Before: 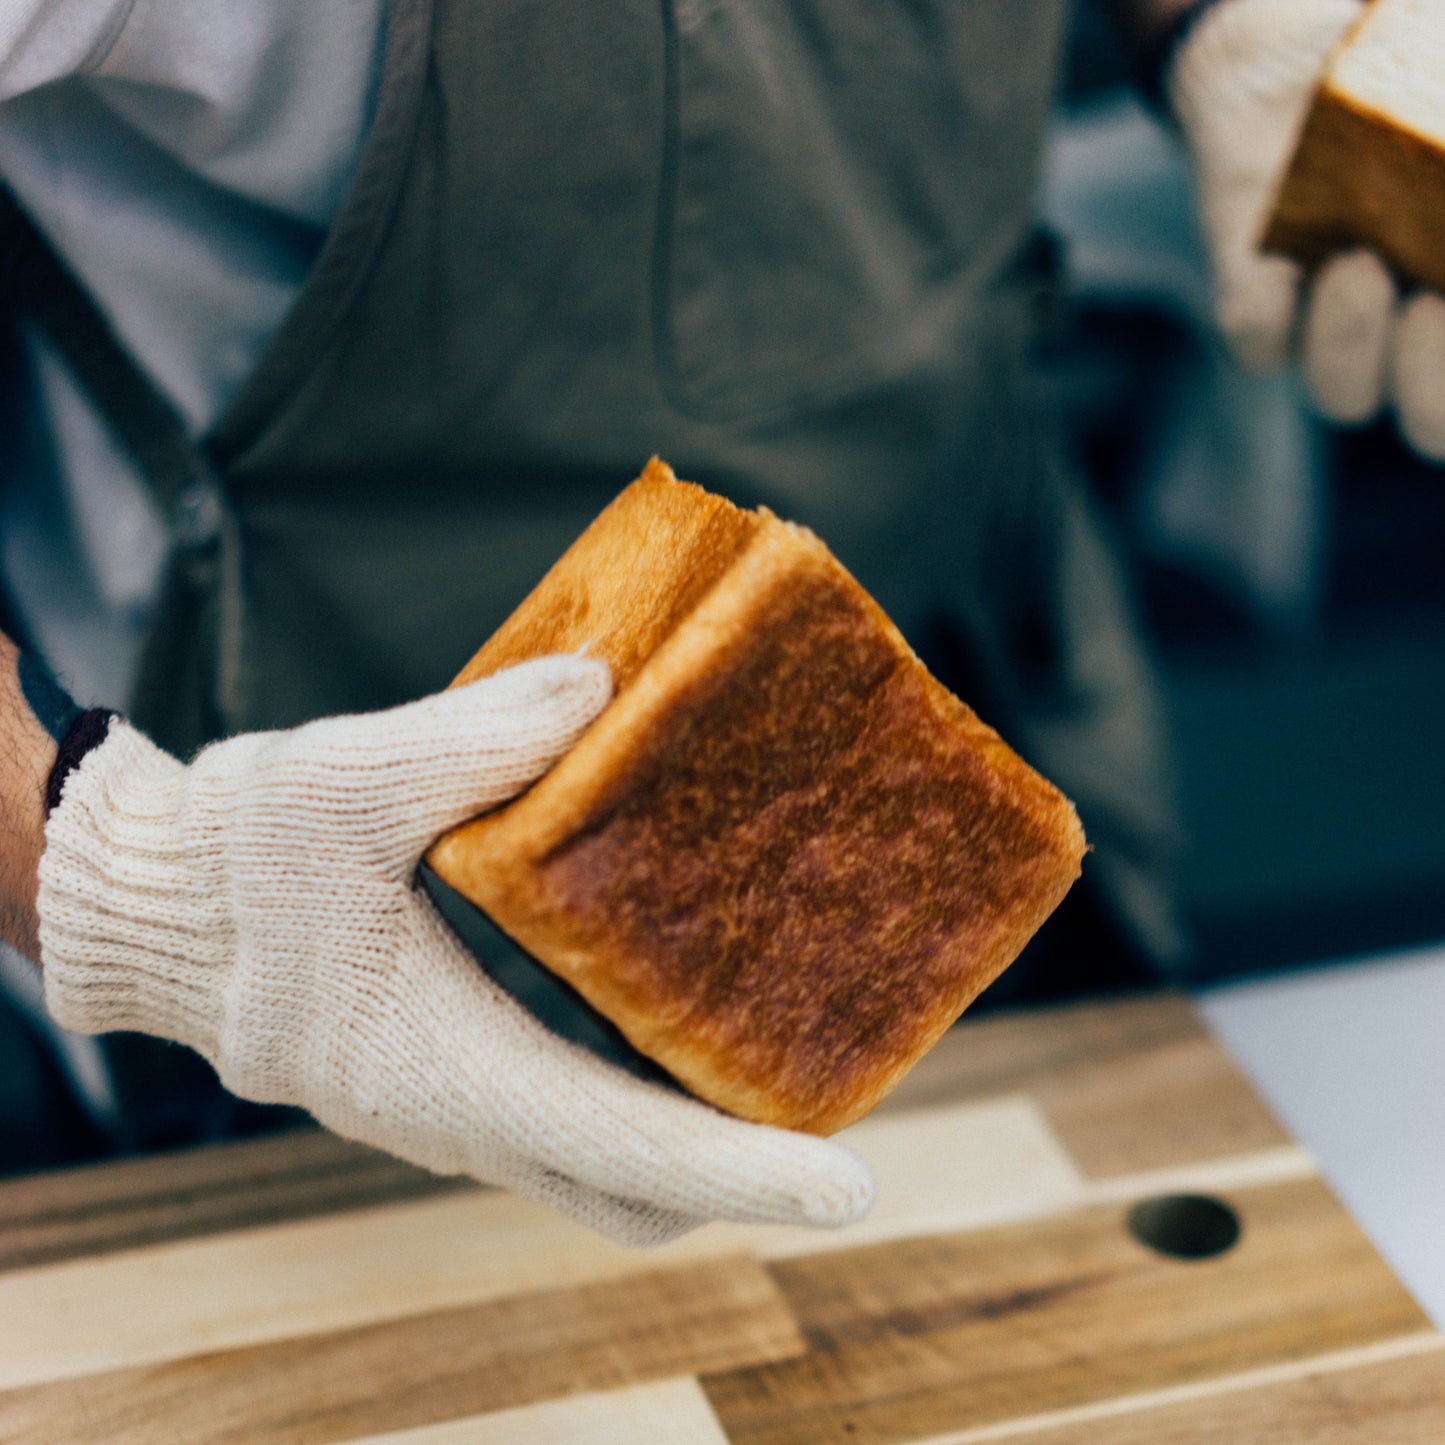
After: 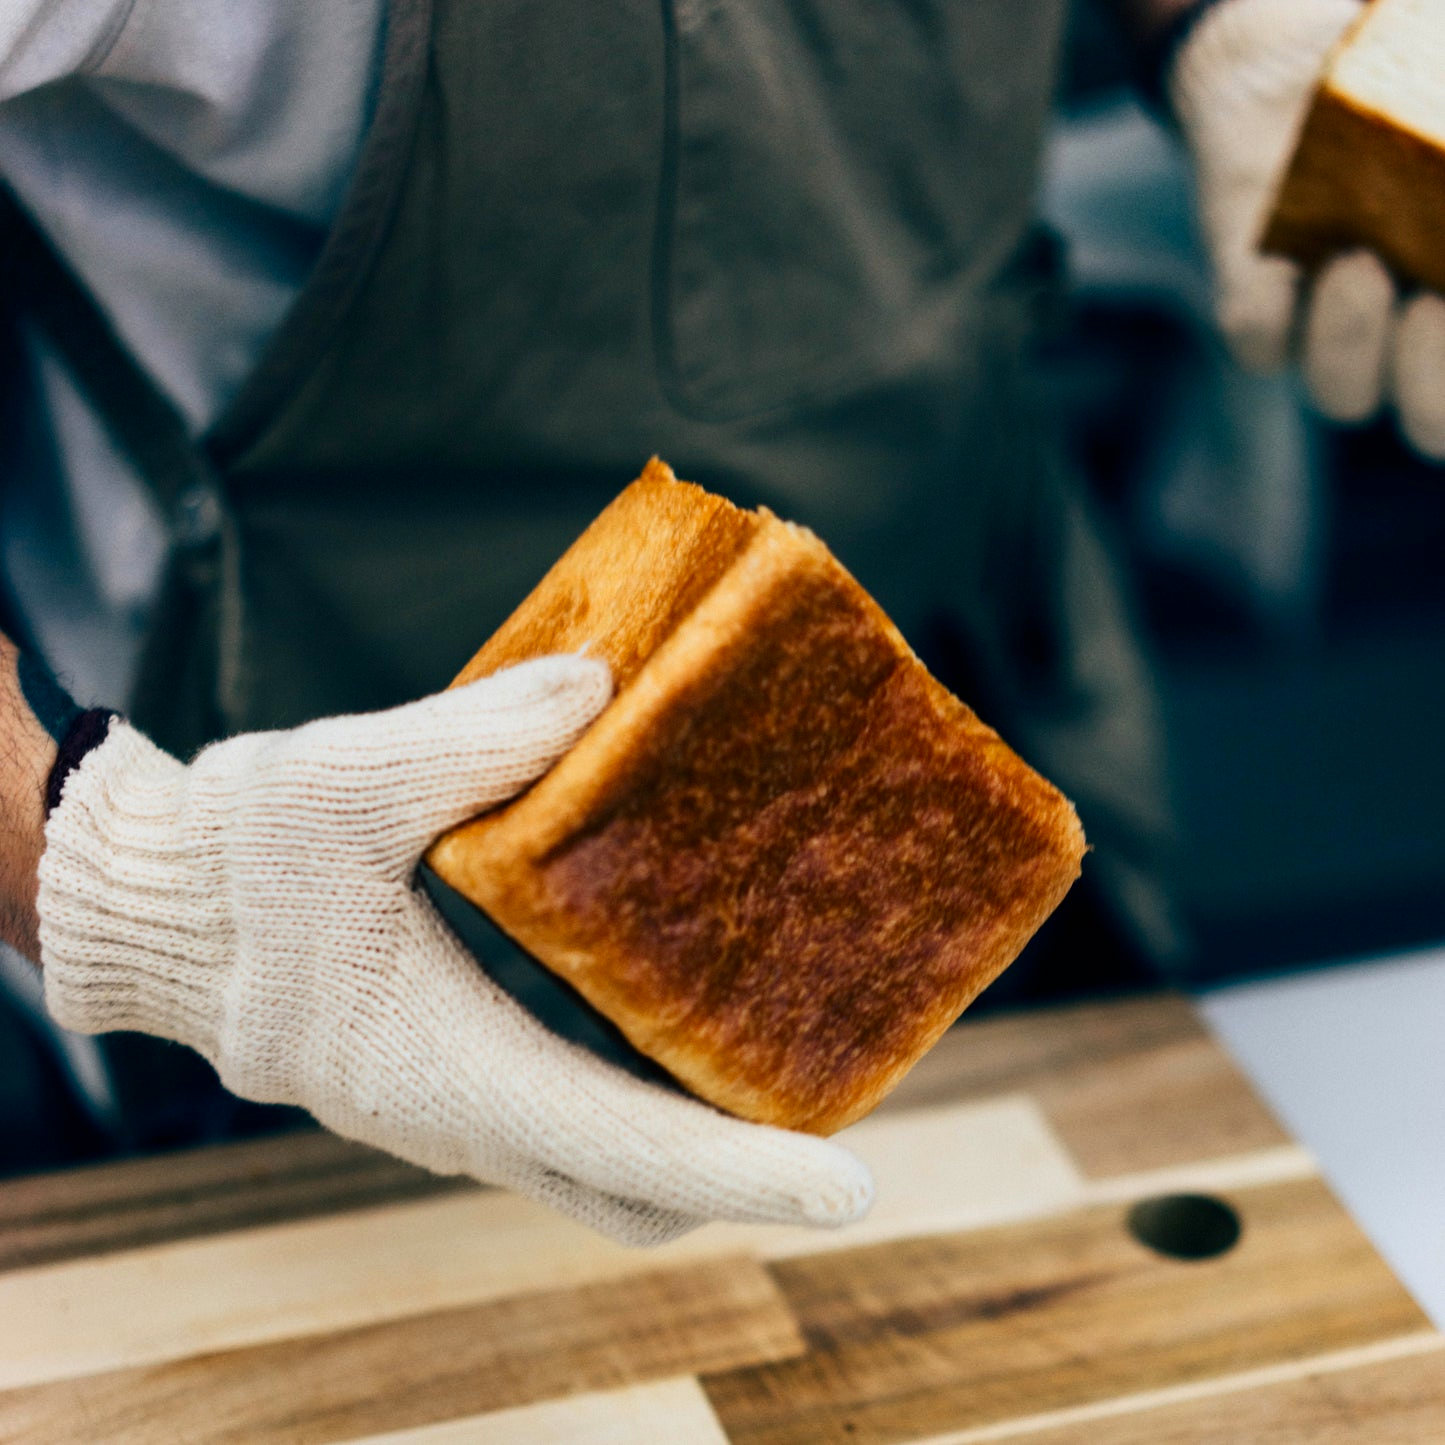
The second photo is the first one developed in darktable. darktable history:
contrast brightness saturation: contrast 0.154, brightness -0.015, saturation 0.1
